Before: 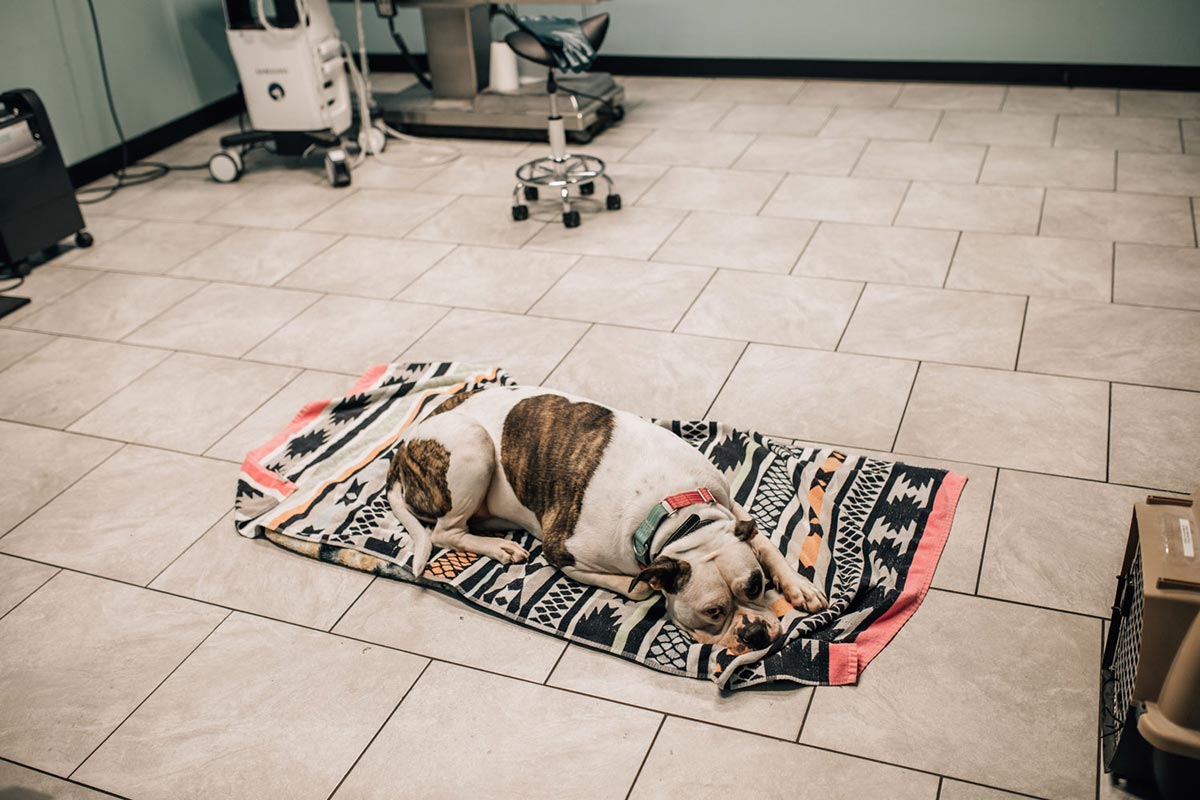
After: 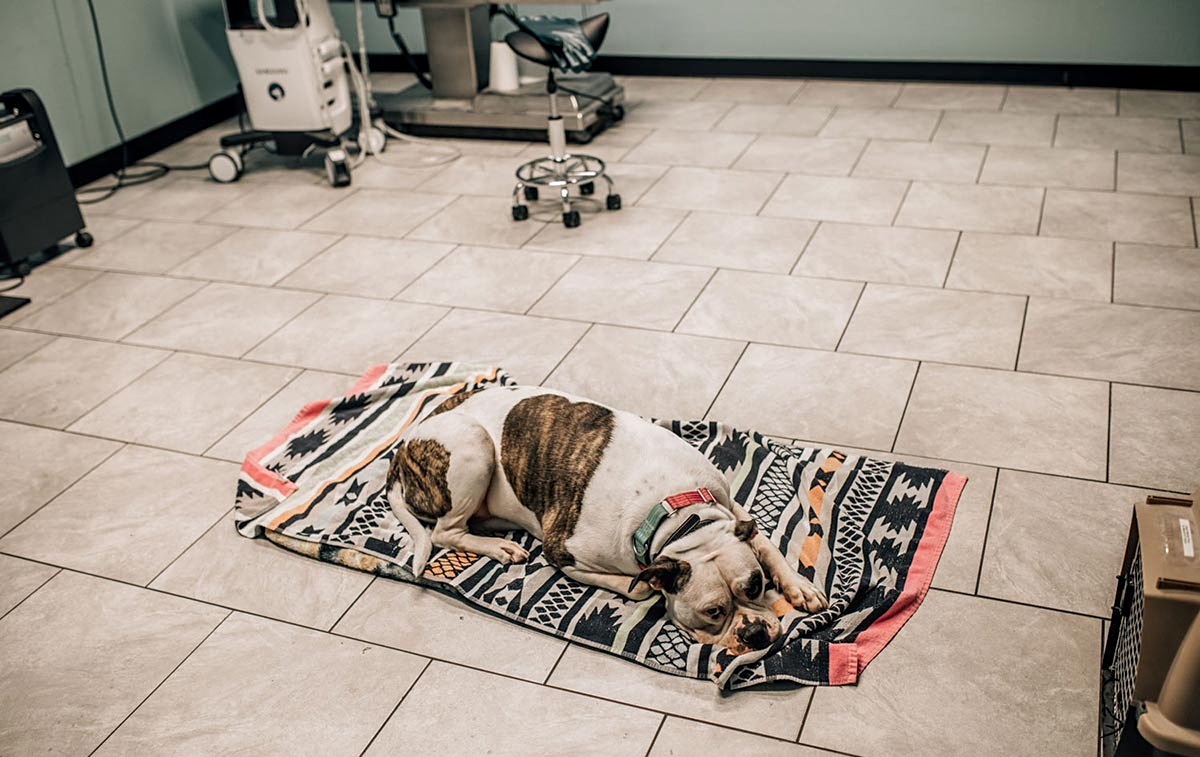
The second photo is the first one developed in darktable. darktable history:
crop and rotate: top 0.004%, bottom 5.25%
sharpen: amount 0.214
local contrast: on, module defaults
